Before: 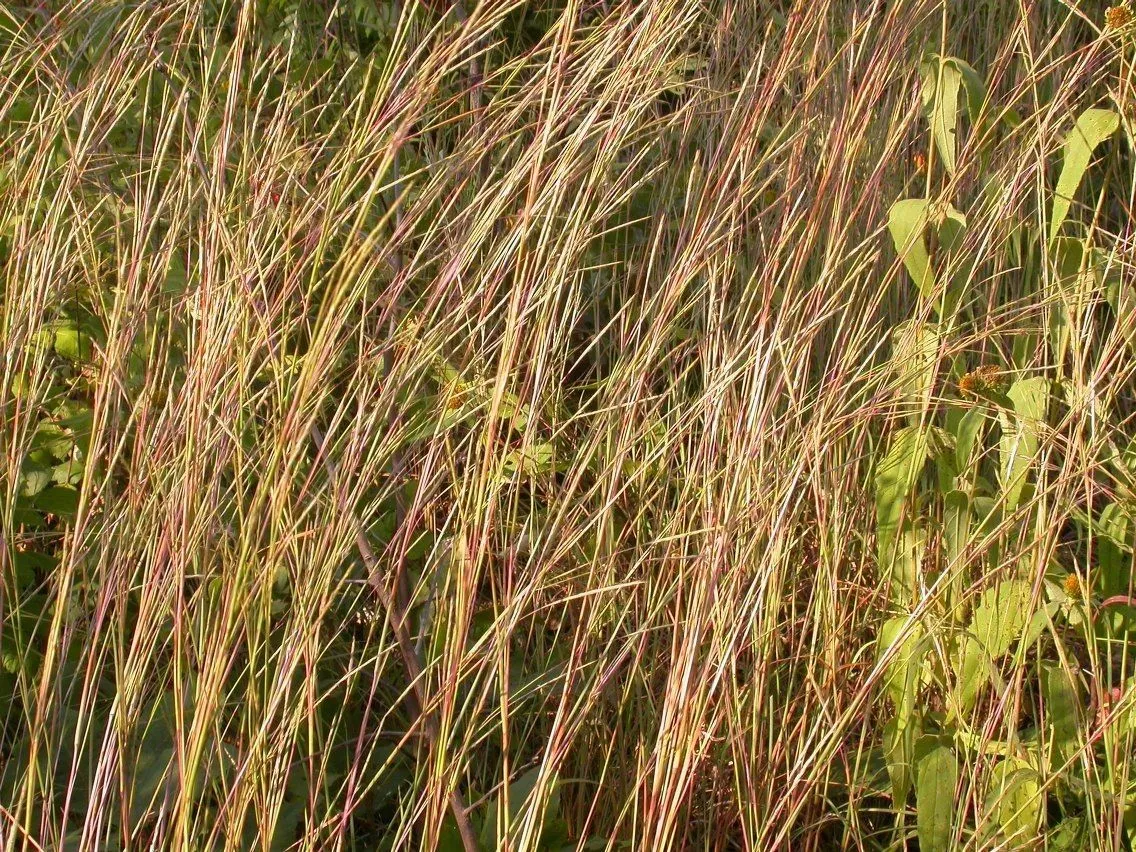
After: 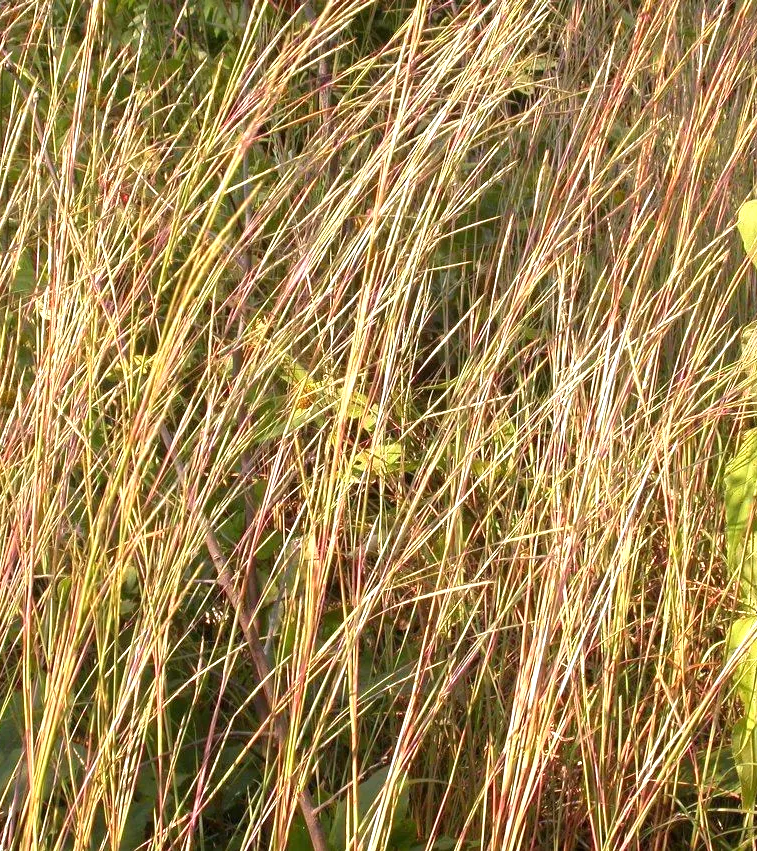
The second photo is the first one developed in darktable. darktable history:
exposure: exposure 0.64 EV, compensate highlight preservation false
crop and rotate: left 13.335%, right 20.027%
tone equalizer: on, module defaults
